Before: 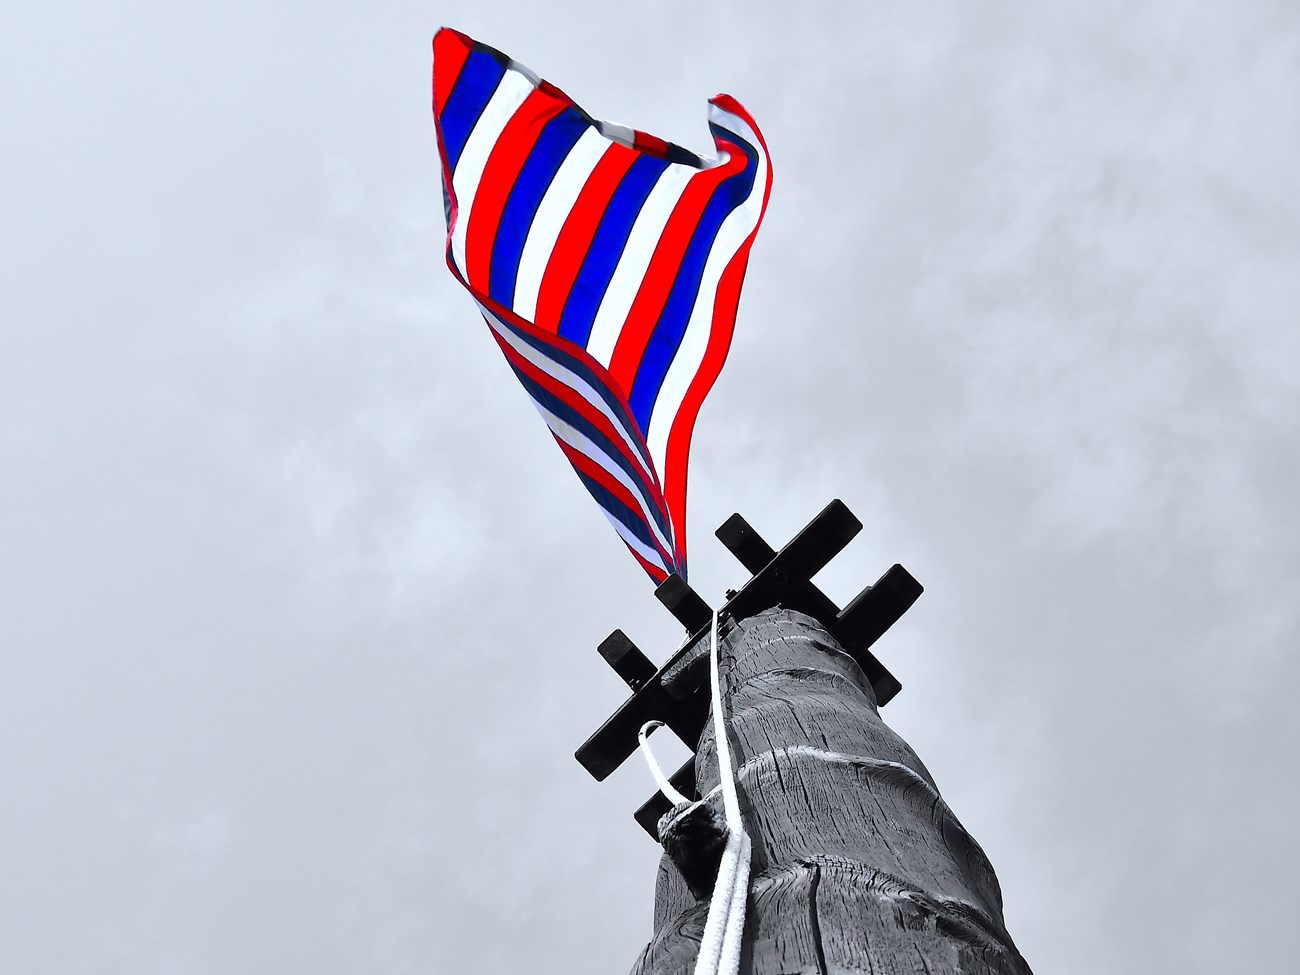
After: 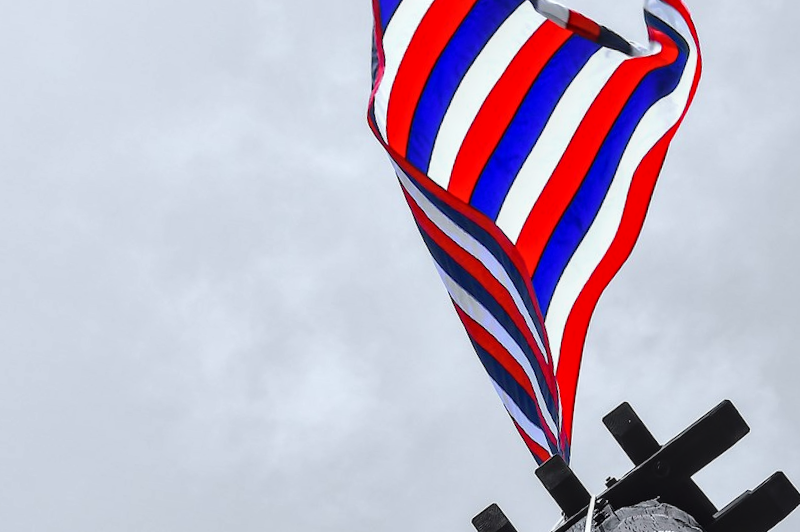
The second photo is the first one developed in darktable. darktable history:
local contrast: on, module defaults
crop and rotate: angle -6.72°, left 2.047%, top 6.865%, right 27.224%, bottom 30.404%
